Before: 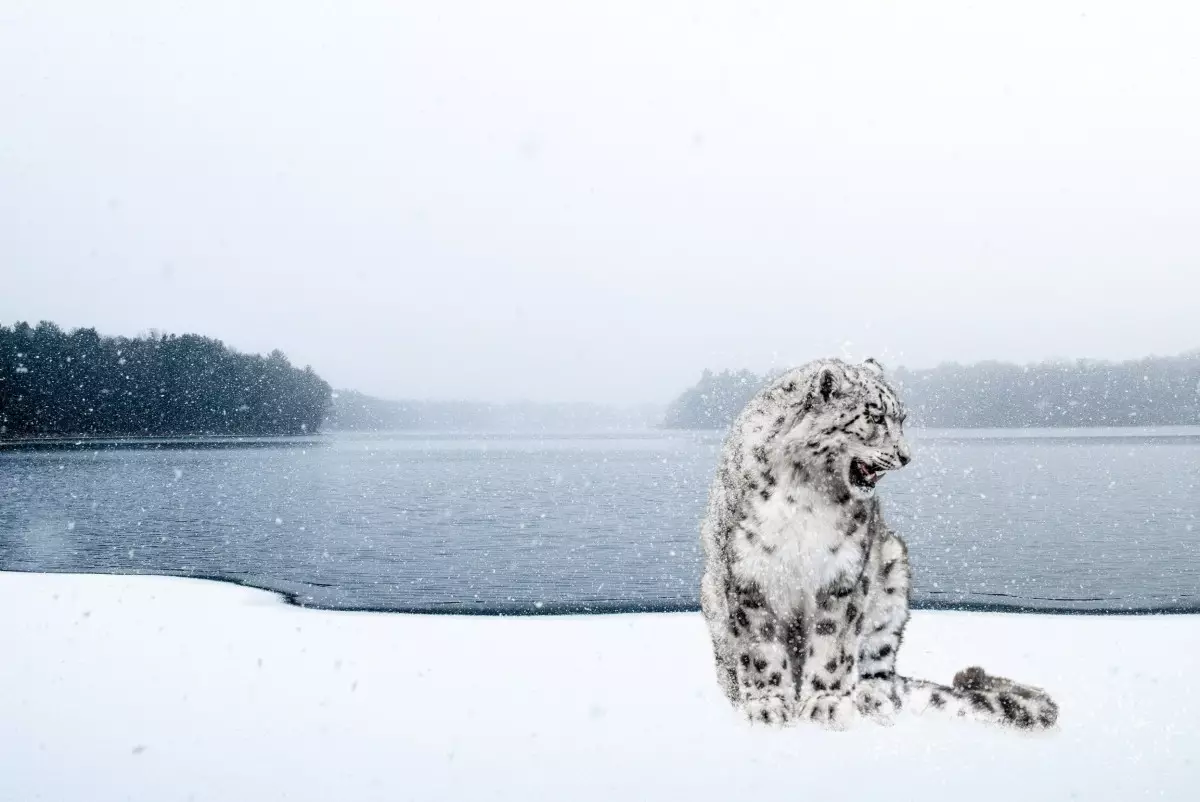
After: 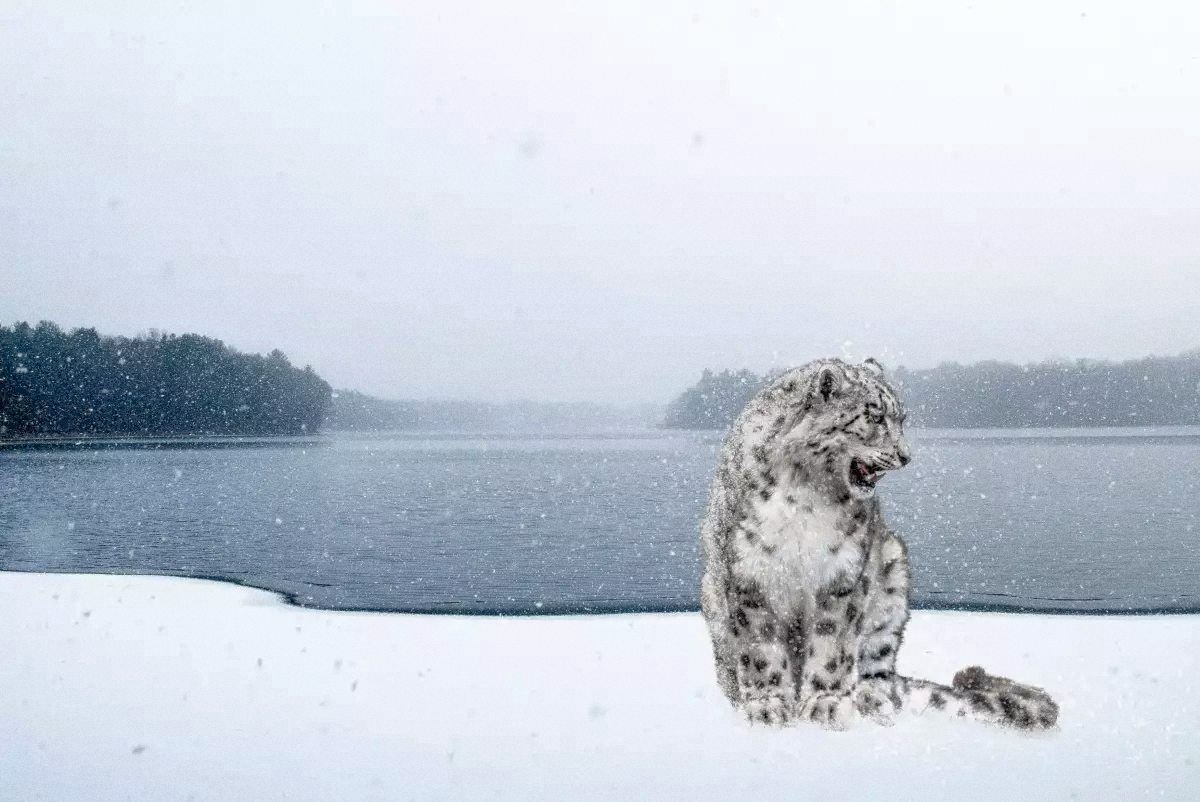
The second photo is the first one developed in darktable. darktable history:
grain: coarseness 0.09 ISO
shadows and highlights: on, module defaults
